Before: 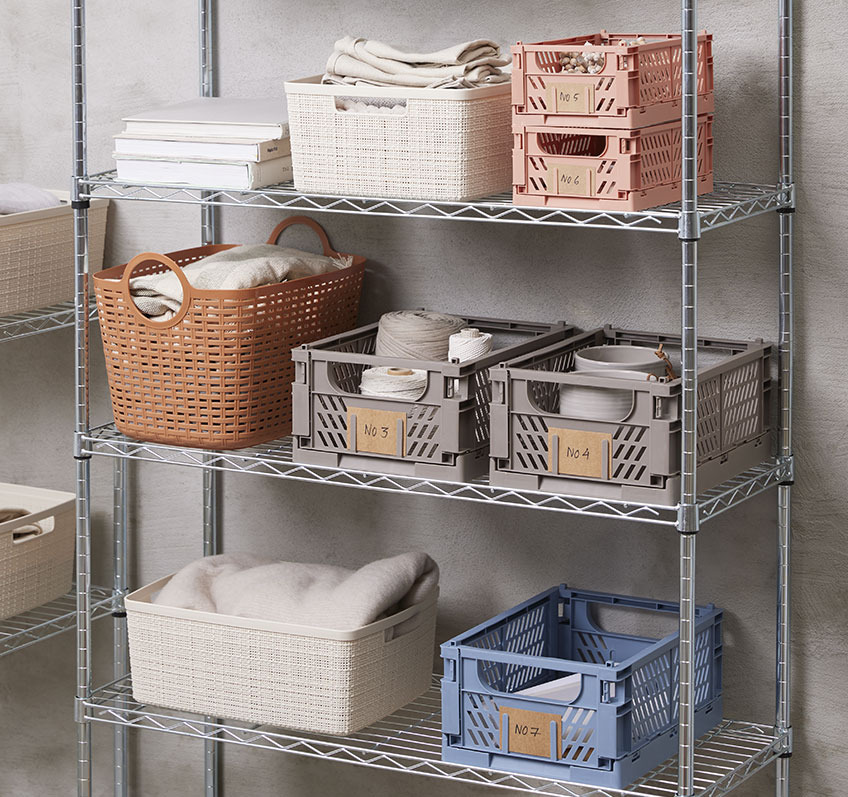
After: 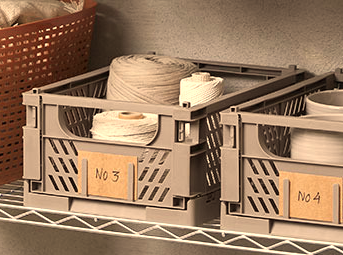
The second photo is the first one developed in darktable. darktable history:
local contrast: mode bilateral grid, contrast 20, coarseness 50, detail 120%, midtone range 0.2
white balance: red 1.138, green 0.996, blue 0.812
shadows and highlights: shadows 60, soften with gaussian
exposure: exposure 0.29 EV, compensate highlight preservation false
rotate and perspective: automatic cropping off
crop: left 31.751%, top 32.172%, right 27.8%, bottom 35.83%
